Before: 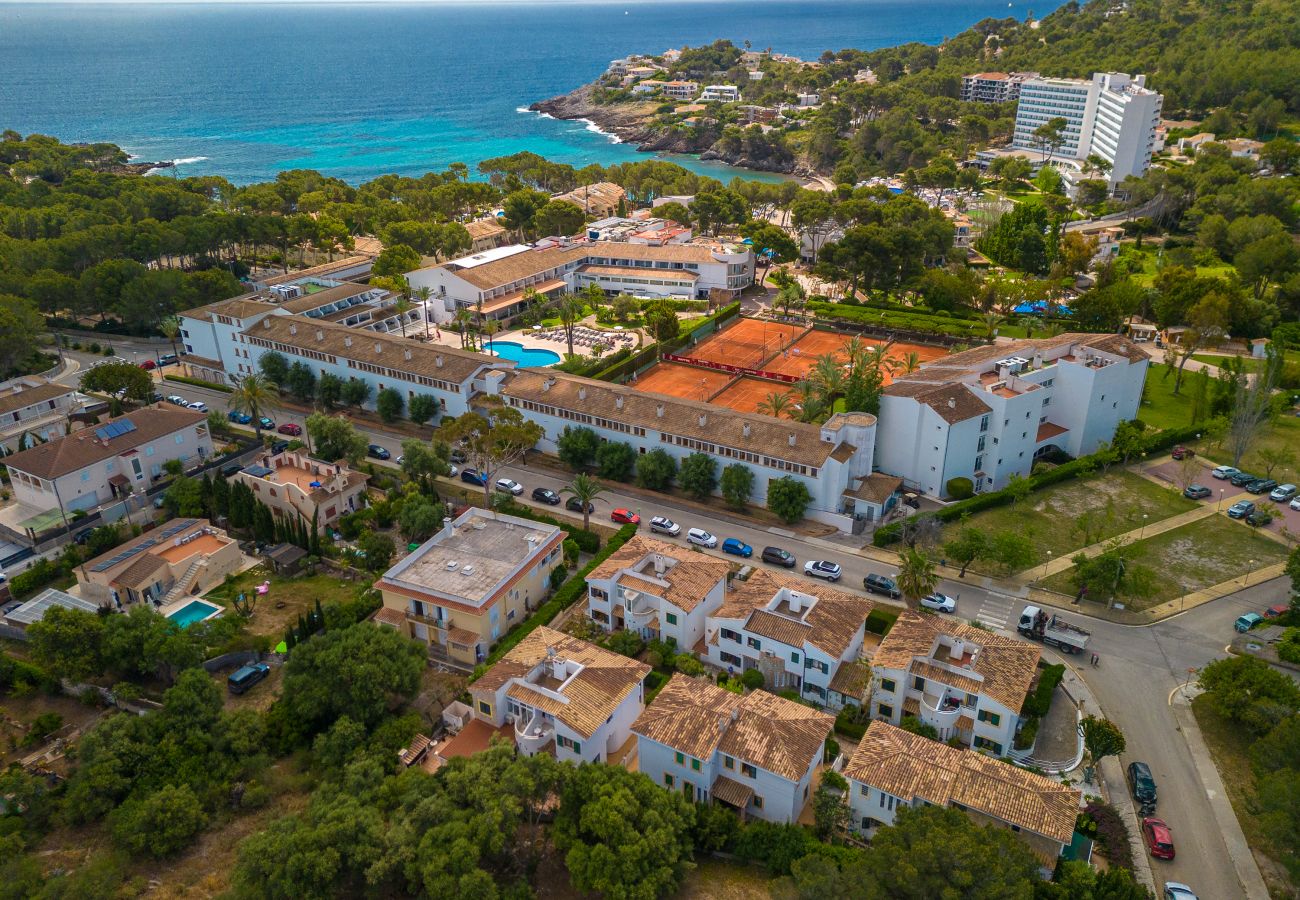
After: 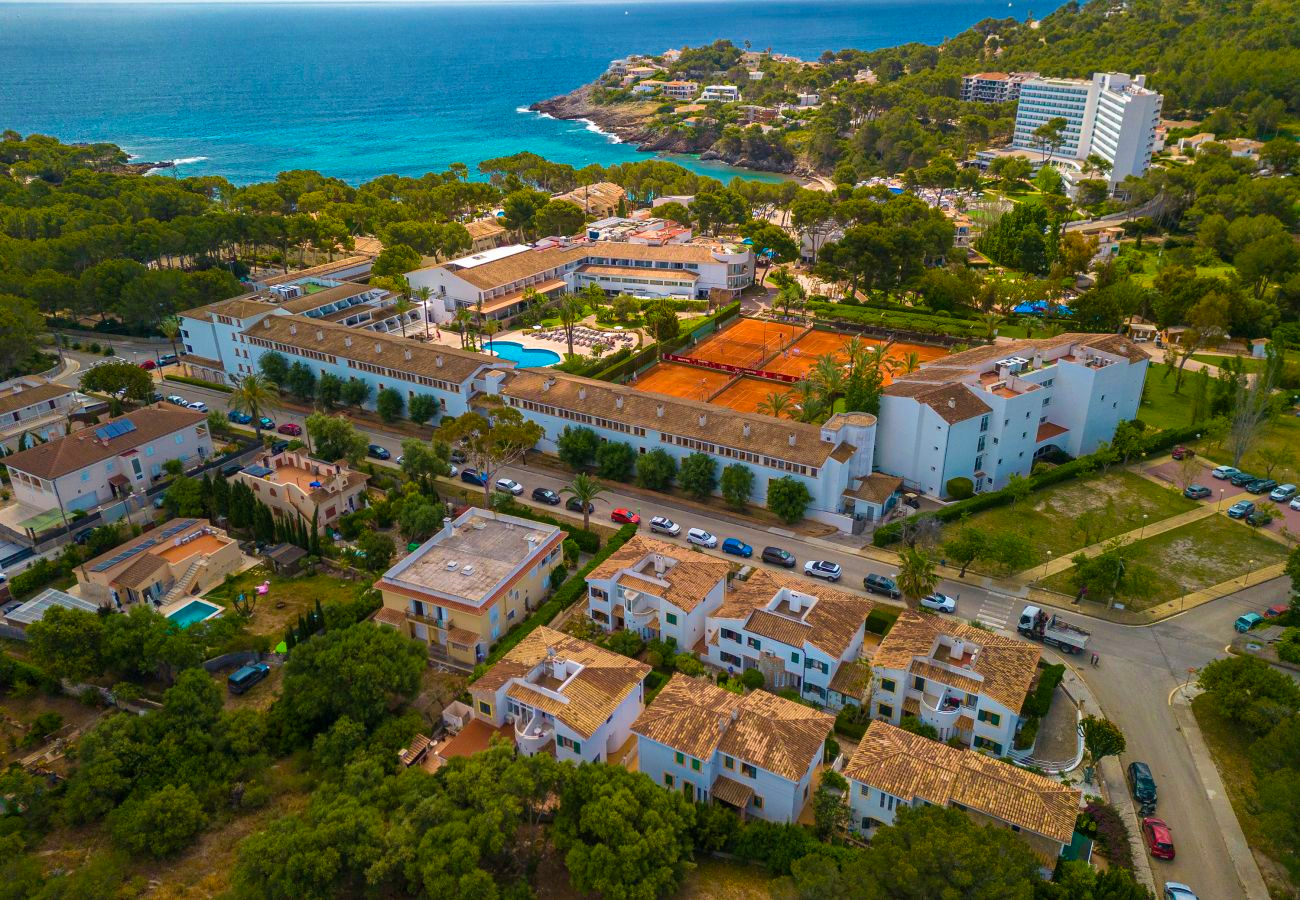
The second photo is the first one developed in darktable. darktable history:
velvia: on, module defaults
color balance rgb: global offset › hue 169.35°, perceptual saturation grading › global saturation 25.817%
